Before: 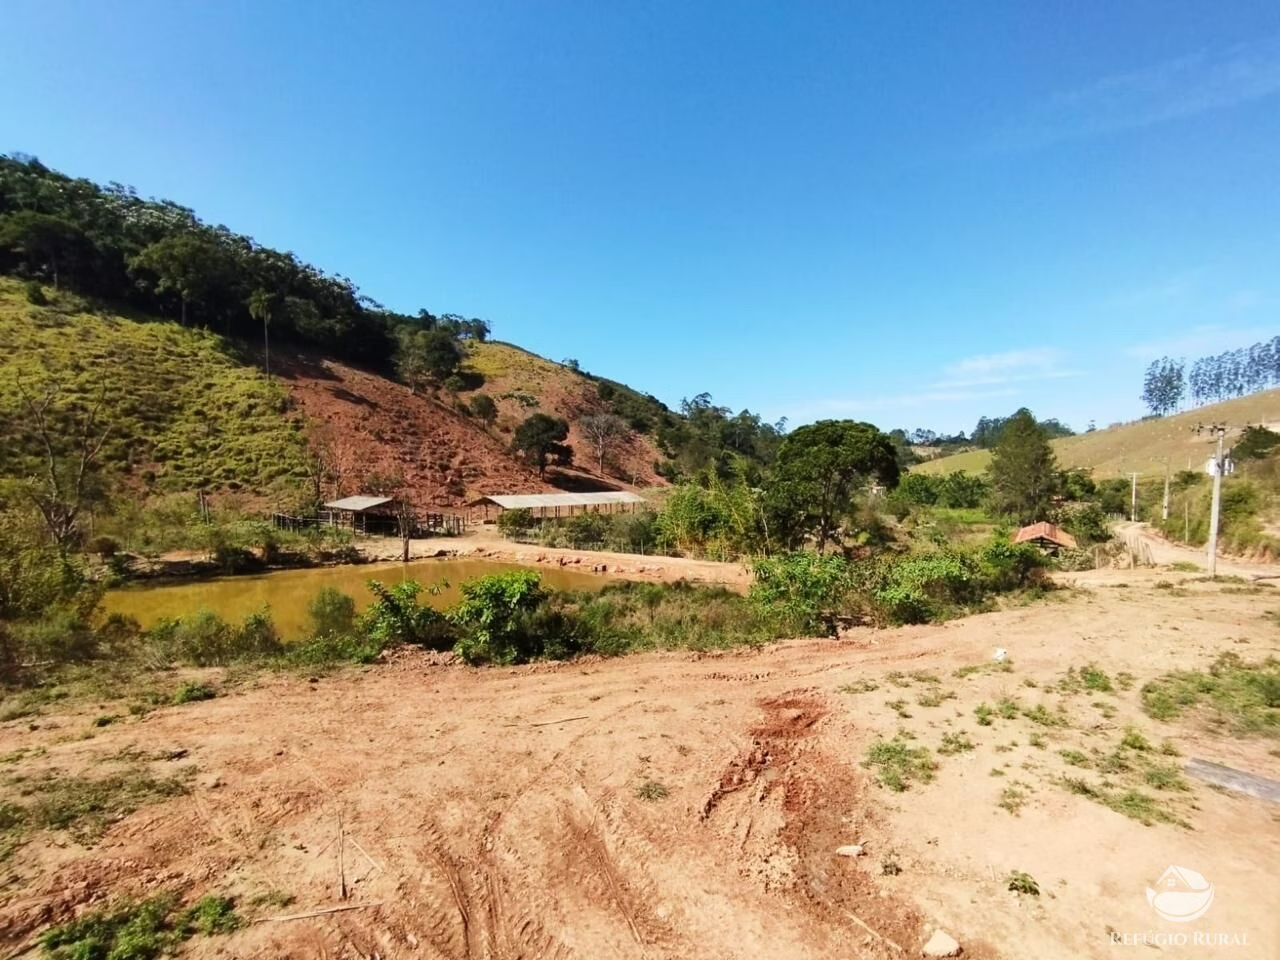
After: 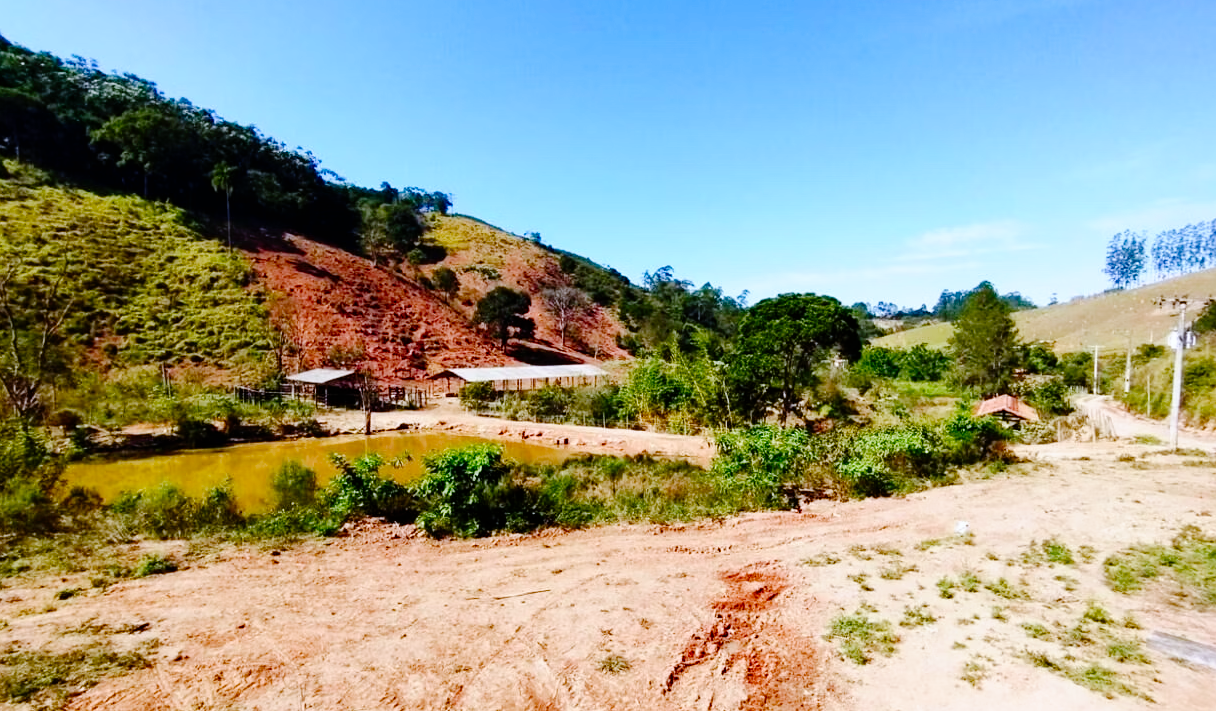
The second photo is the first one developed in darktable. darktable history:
color balance rgb: perceptual saturation grading › global saturation 20%, perceptual saturation grading › highlights -25%, perceptual saturation grading › shadows 50%
crop and rotate: left 2.991%, top 13.302%, right 1.981%, bottom 12.636%
color calibration: illuminant as shot in camera, x 0.37, y 0.382, temperature 4313.32 K
tone curve: curves: ch0 [(0, 0) (0.003, 0) (0.011, 0.001) (0.025, 0.003) (0.044, 0.005) (0.069, 0.012) (0.1, 0.023) (0.136, 0.039) (0.177, 0.088) (0.224, 0.15) (0.277, 0.239) (0.335, 0.334) (0.399, 0.43) (0.468, 0.526) (0.543, 0.621) (0.623, 0.711) (0.709, 0.791) (0.801, 0.87) (0.898, 0.949) (1, 1)], preserve colors none
